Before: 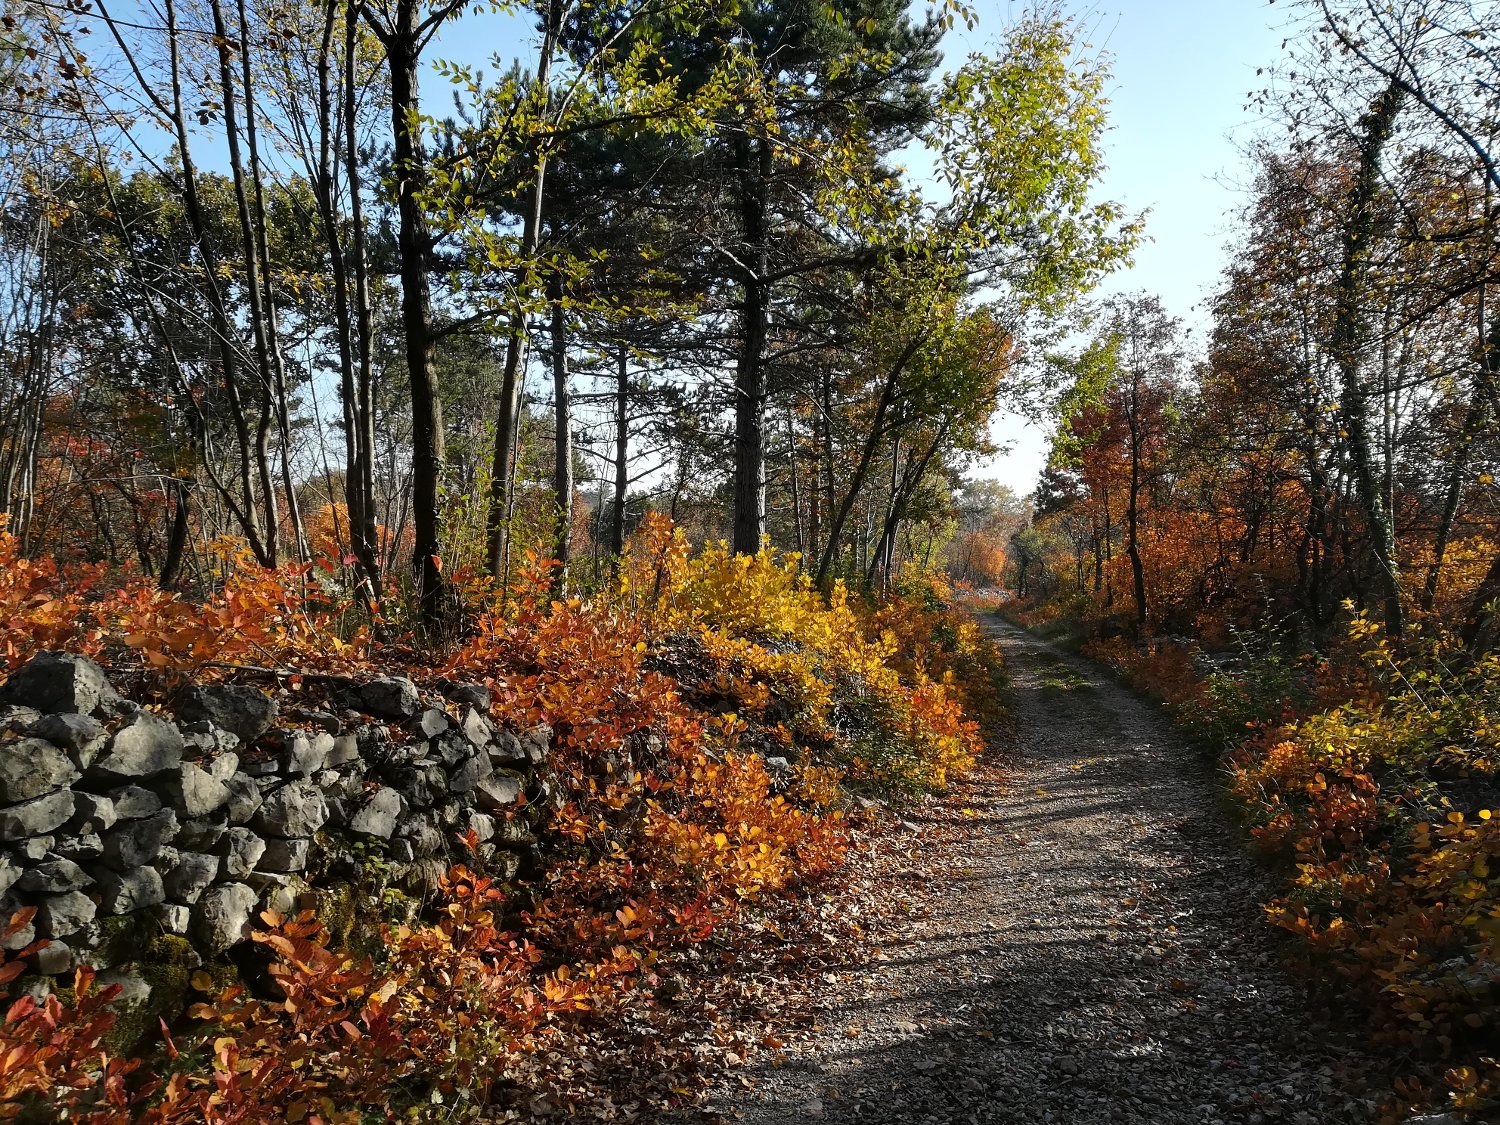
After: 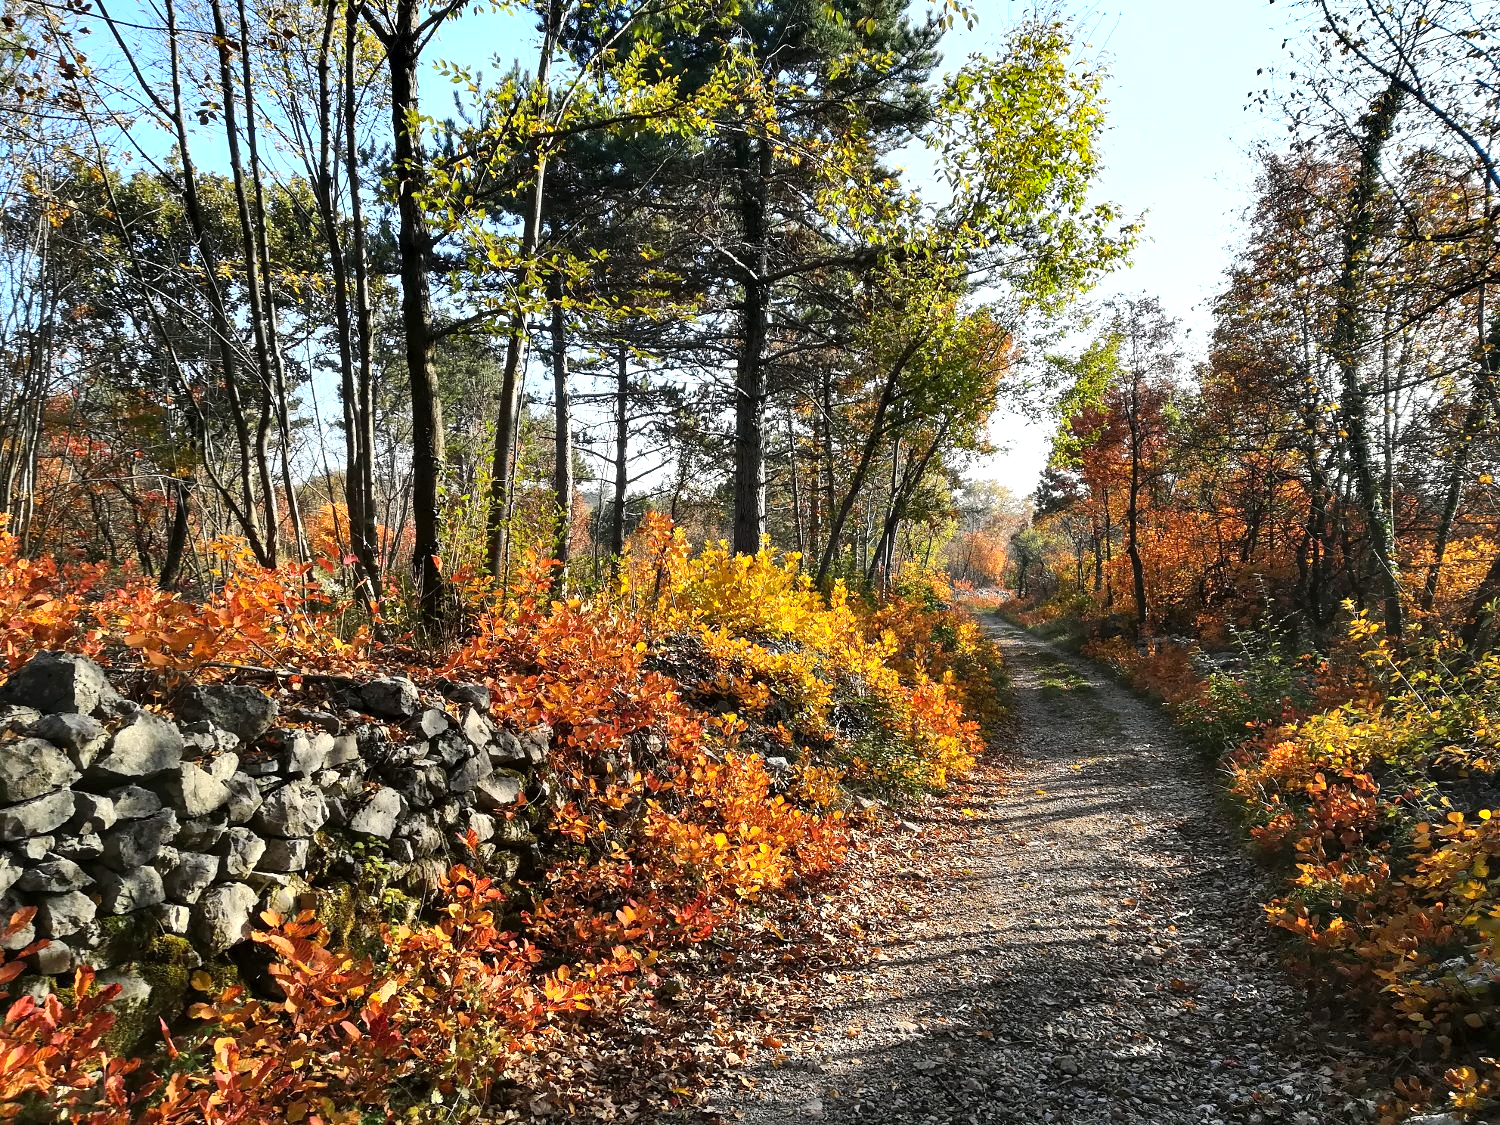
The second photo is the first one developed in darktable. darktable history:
contrast brightness saturation: contrast 0.199, brightness 0.154, saturation 0.145
shadows and highlights: low approximation 0.01, soften with gaussian
exposure: black level correction 0.001, exposure 0.5 EV, compensate highlight preservation false
